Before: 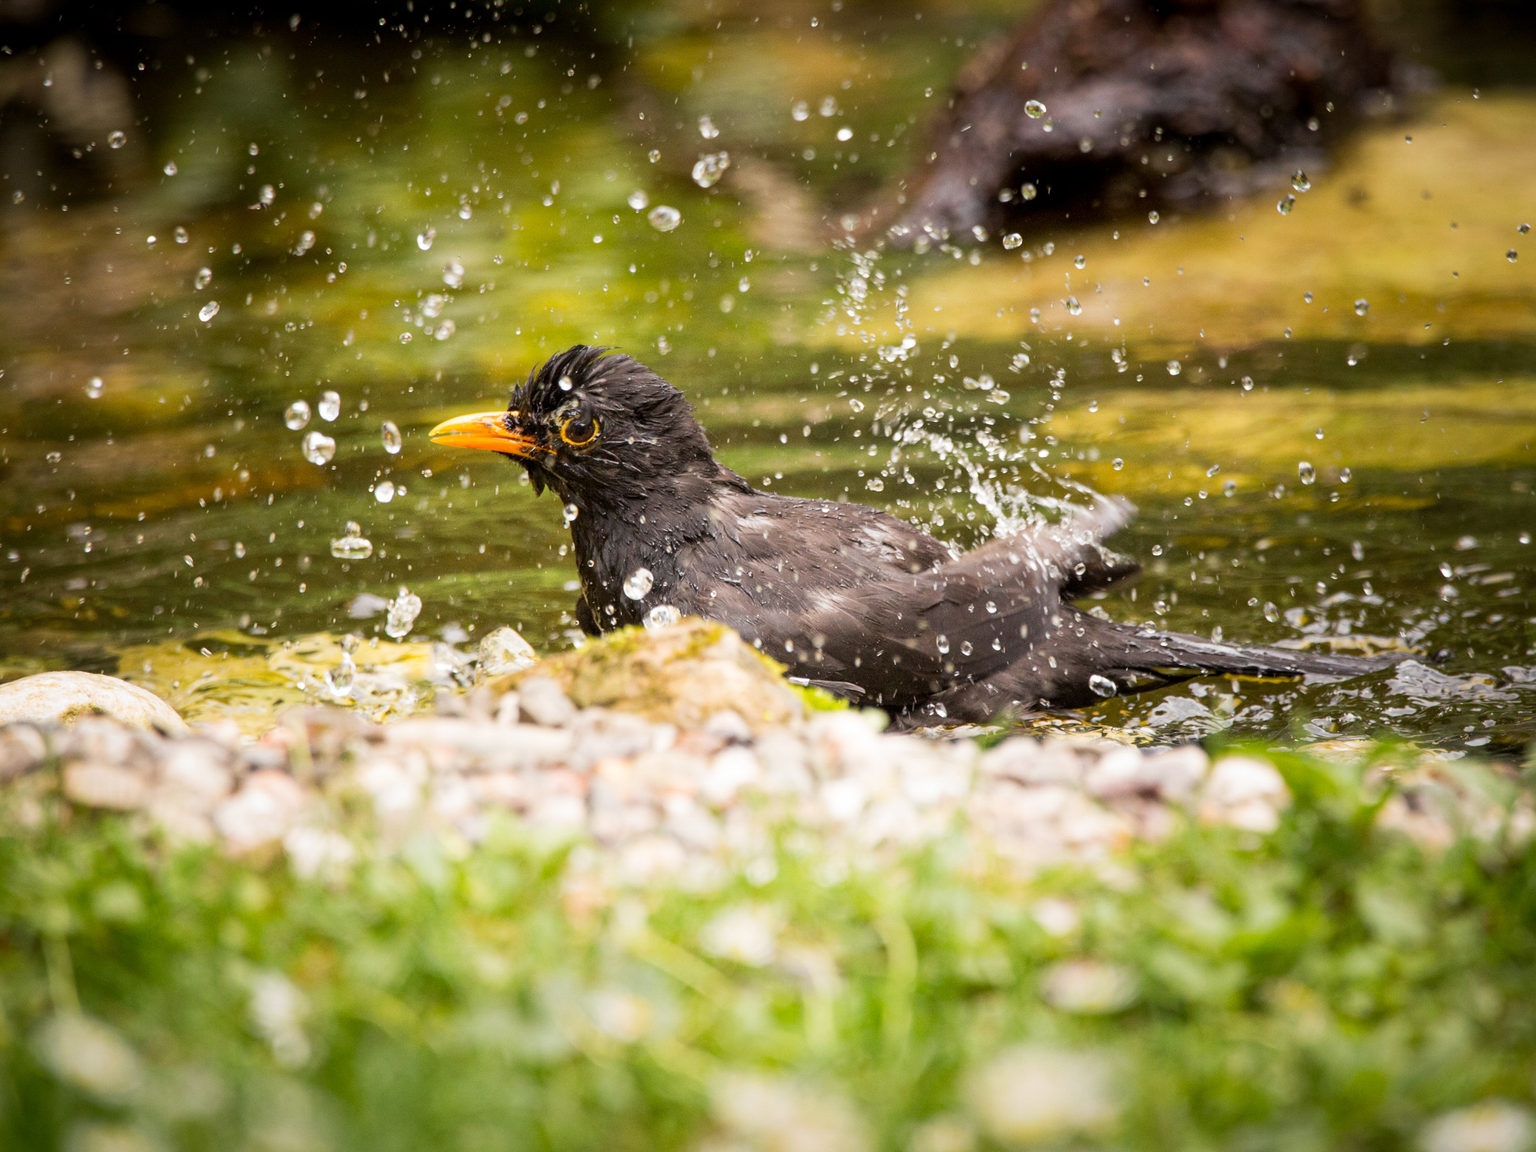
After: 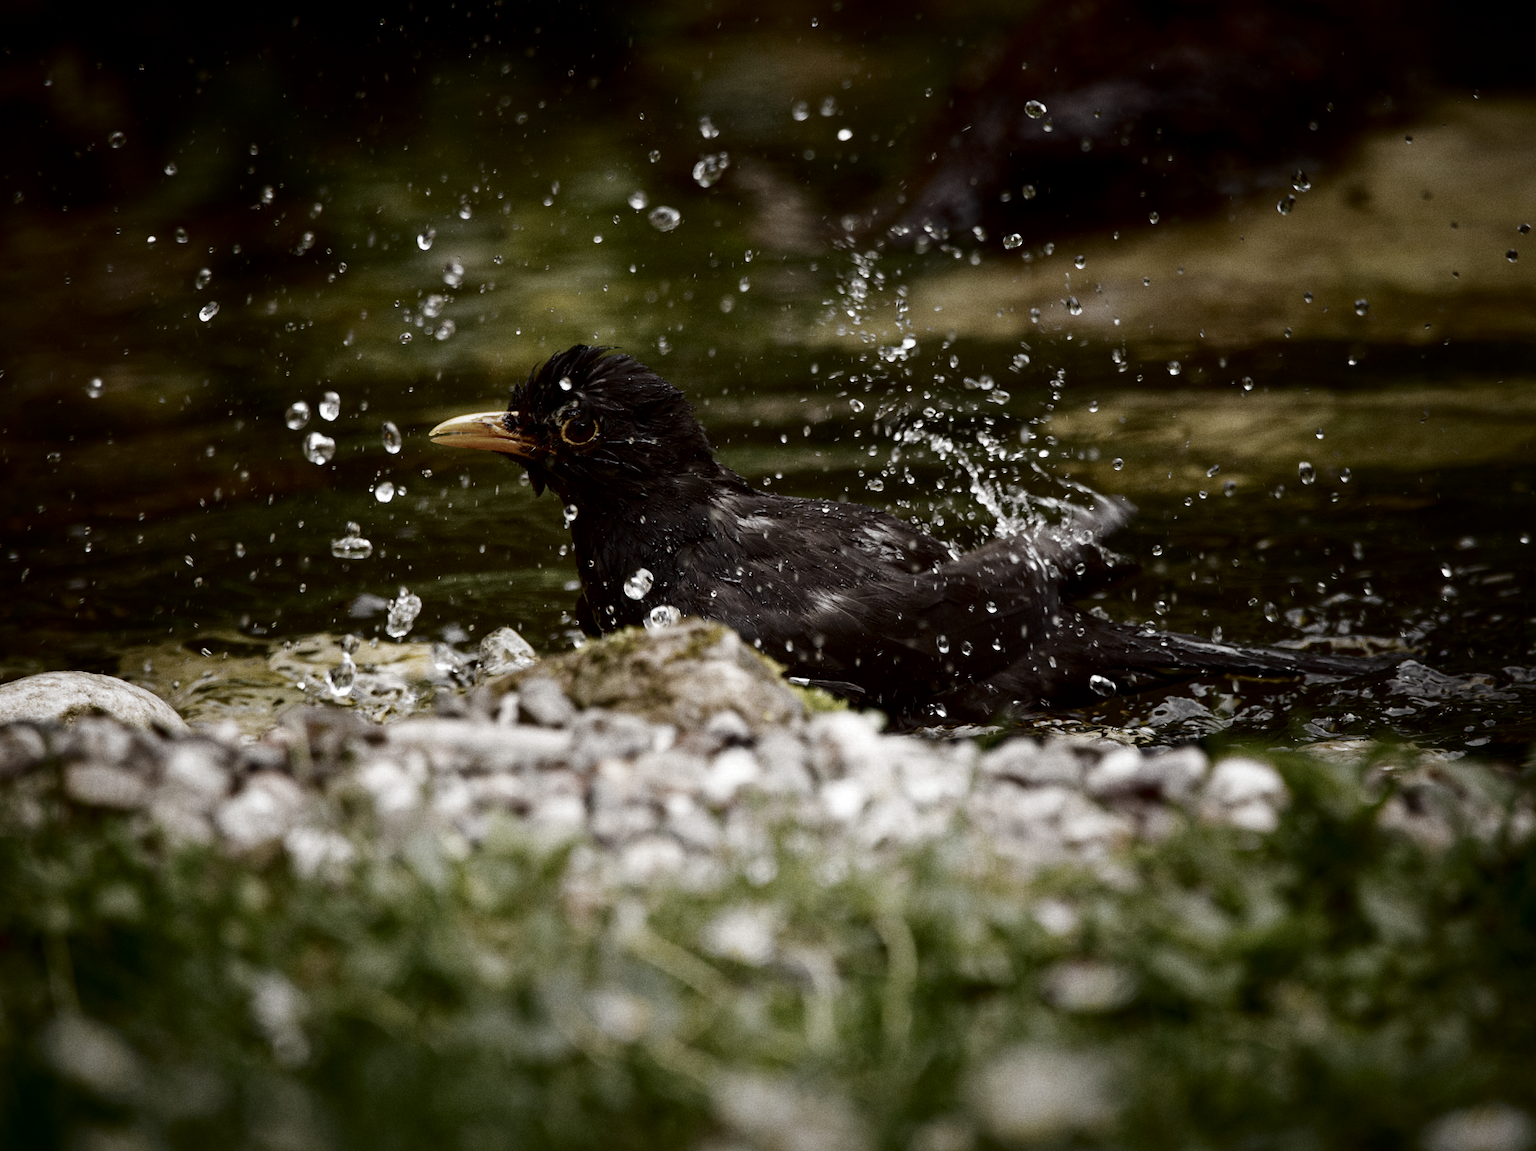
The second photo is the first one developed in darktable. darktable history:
contrast brightness saturation: brightness -1, saturation 1
grain: coarseness 7.08 ISO, strength 21.67%, mid-tones bias 59.58%
color correction: saturation 0.2
local contrast: mode bilateral grid, contrast 20, coarseness 50, detail 102%, midtone range 0.2
haze removal: compatibility mode true, adaptive false
